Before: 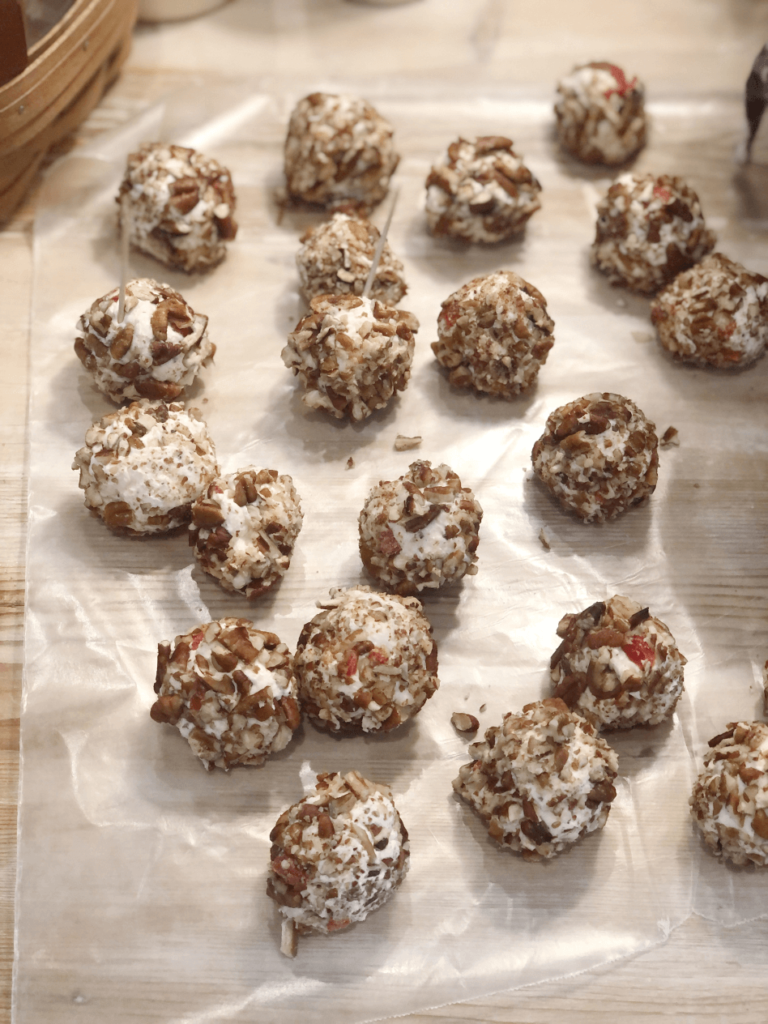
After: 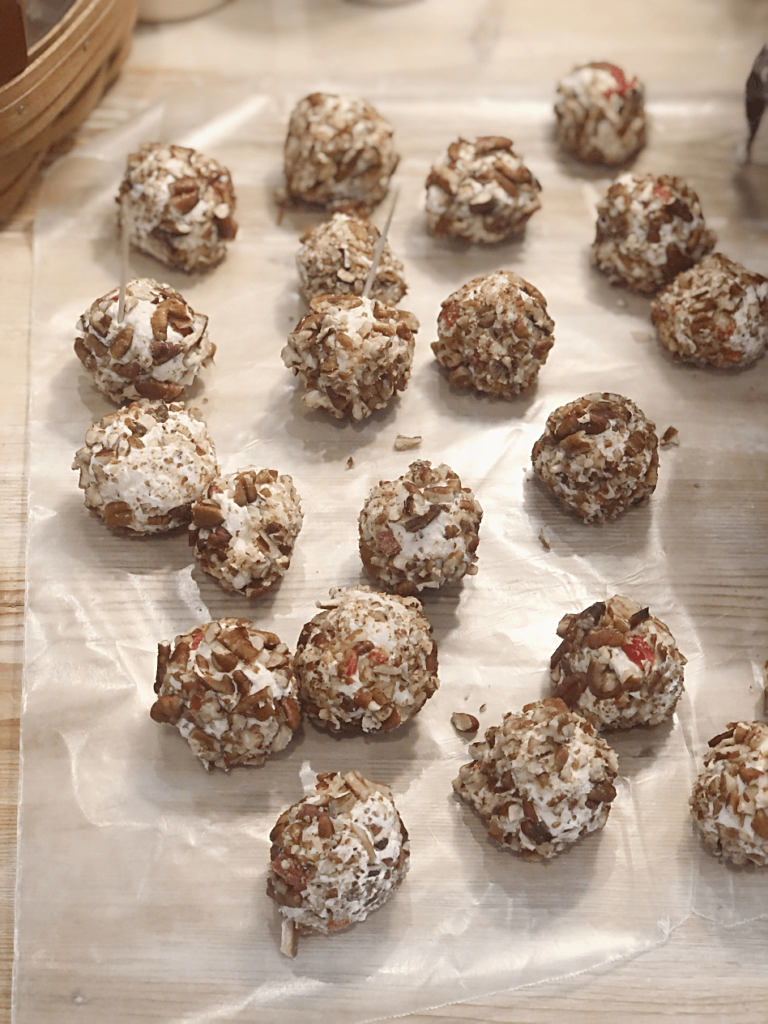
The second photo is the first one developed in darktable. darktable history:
contrast equalizer: octaves 7, y [[0.6 ×6], [0.55 ×6], [0 ×6], [0 ×6], [0 ×6]], mix -0.3
sharpen: on, module defaults
